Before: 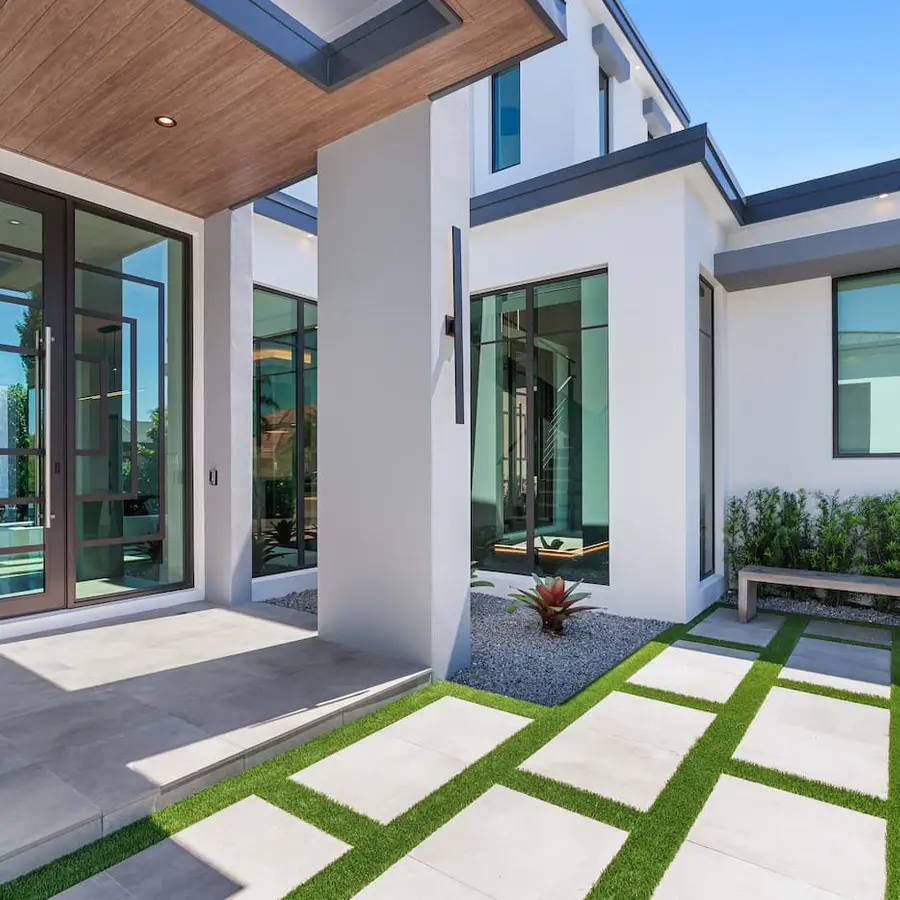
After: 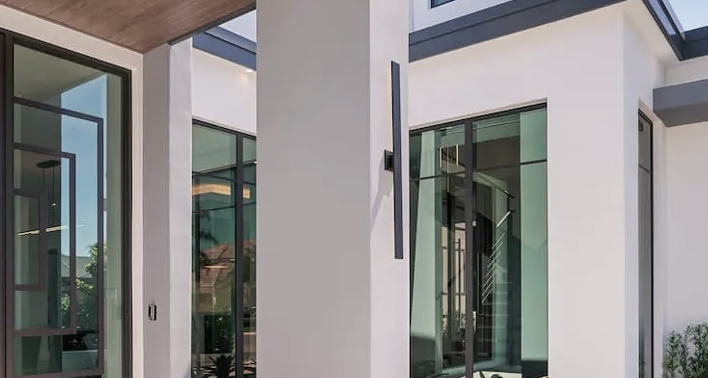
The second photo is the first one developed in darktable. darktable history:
color correction: highlights a* 5.53, highlights b* 5.23, saturation 0.653
crop: left 6.874%, top 18.382%, right 14.448%, bottom 39.565%
